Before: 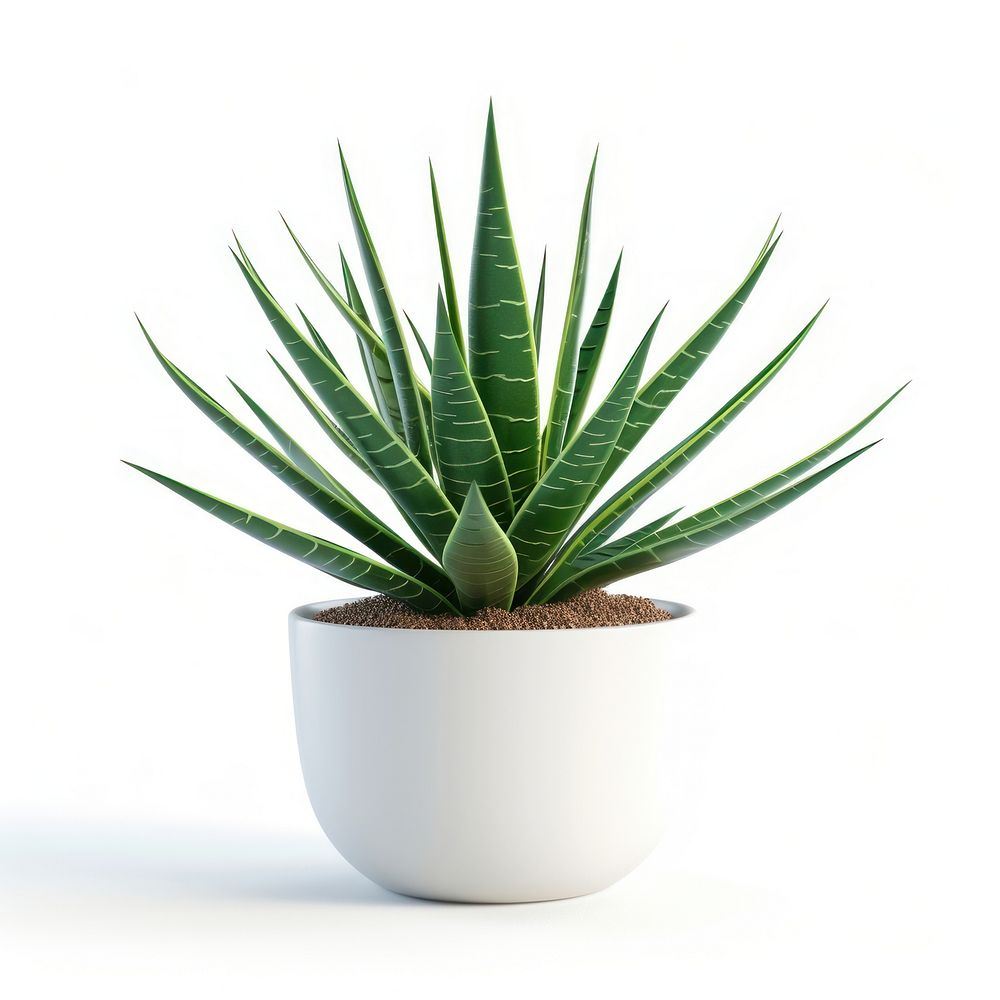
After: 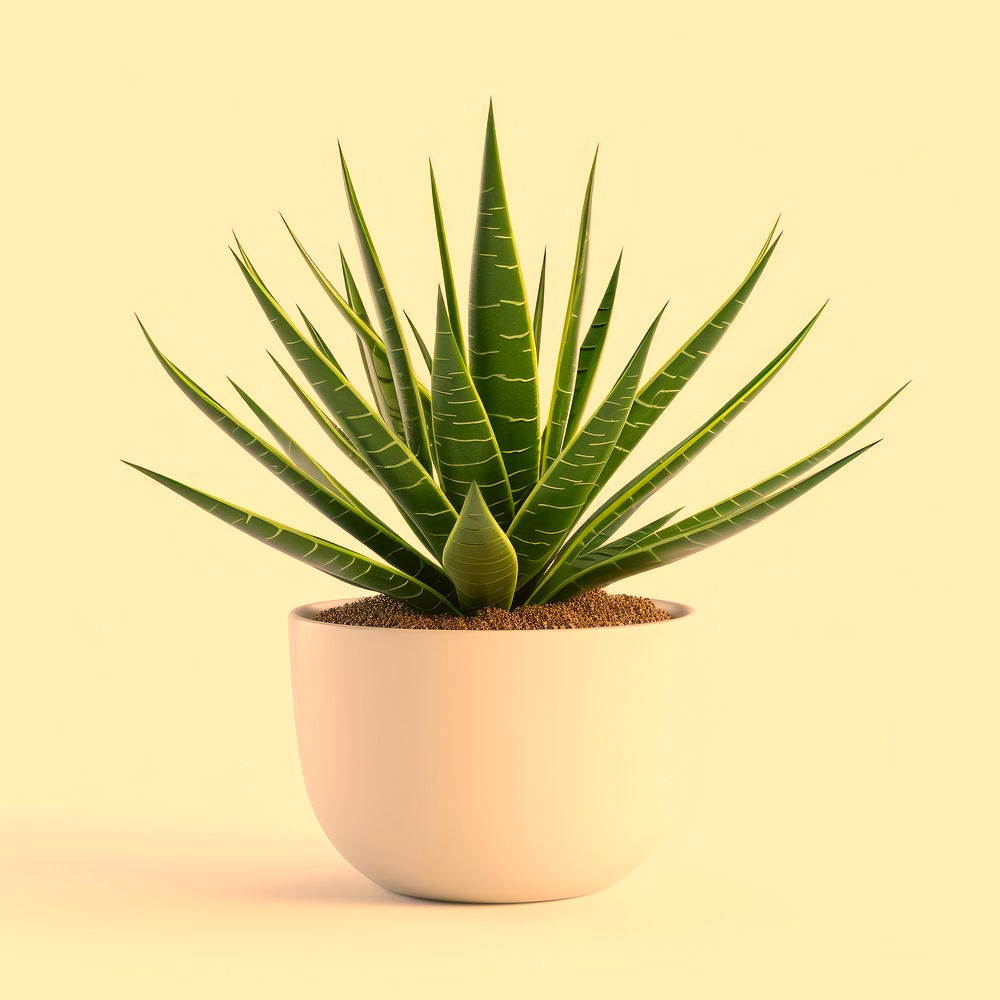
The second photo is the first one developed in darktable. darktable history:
color correction: highlights a* 18.16, highlights b* 35.41, shadows a* 1.51, shadows b* 5.83, saturation 1.05
